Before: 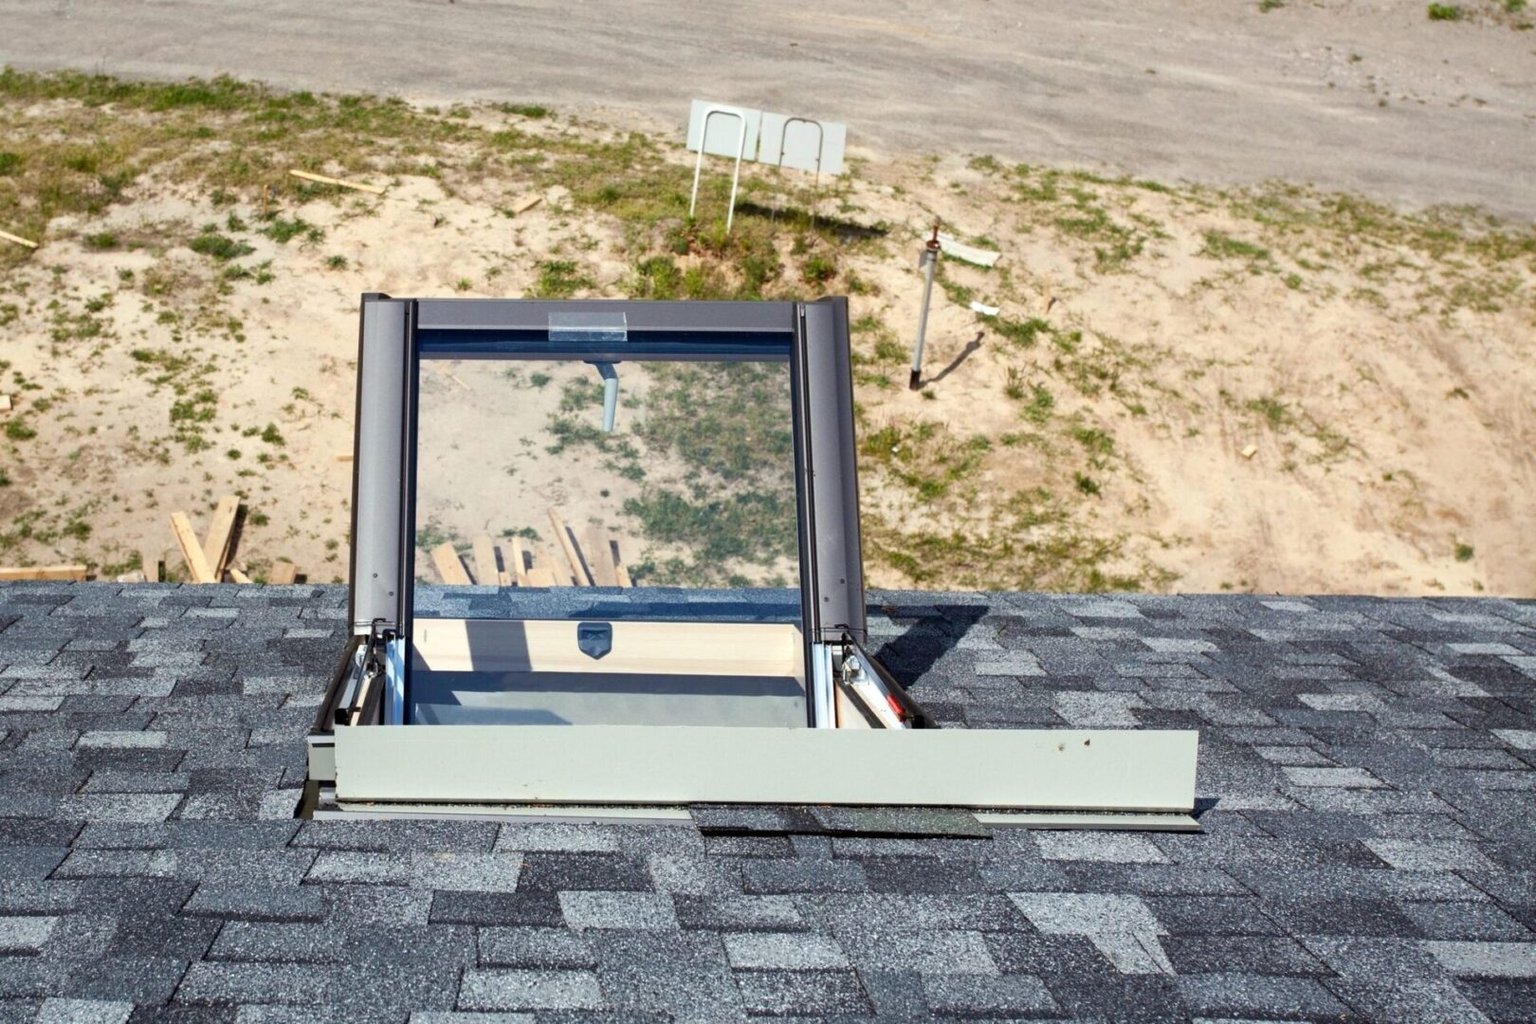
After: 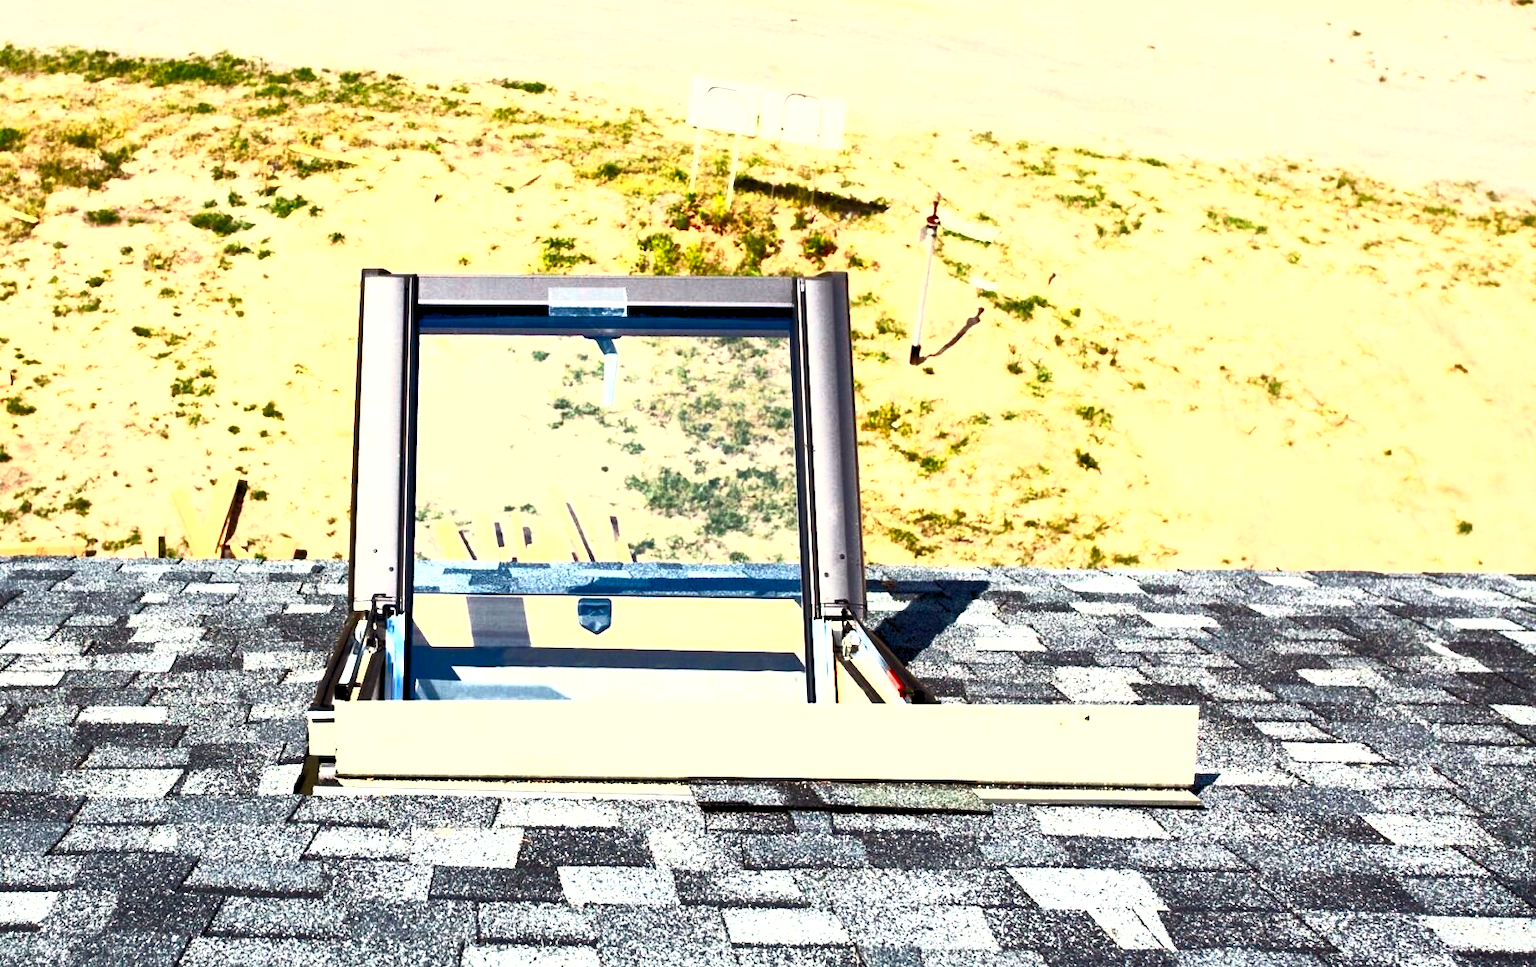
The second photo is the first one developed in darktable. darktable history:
contrast brightness saturation: contrast 0.83, brightness 0.59, saturation 0.59
white balance: red 1.045, blue 0.932
levels: levels [0, 0.474, 0.947]
contrast equalizer: octaves 7, y [[0.6 ×6], [0.55 ×6], [0 ×6], [0 ×6], [0 ×6]], mix 0.35
crop and rotate: top 2.479%, bottom 3.018%
